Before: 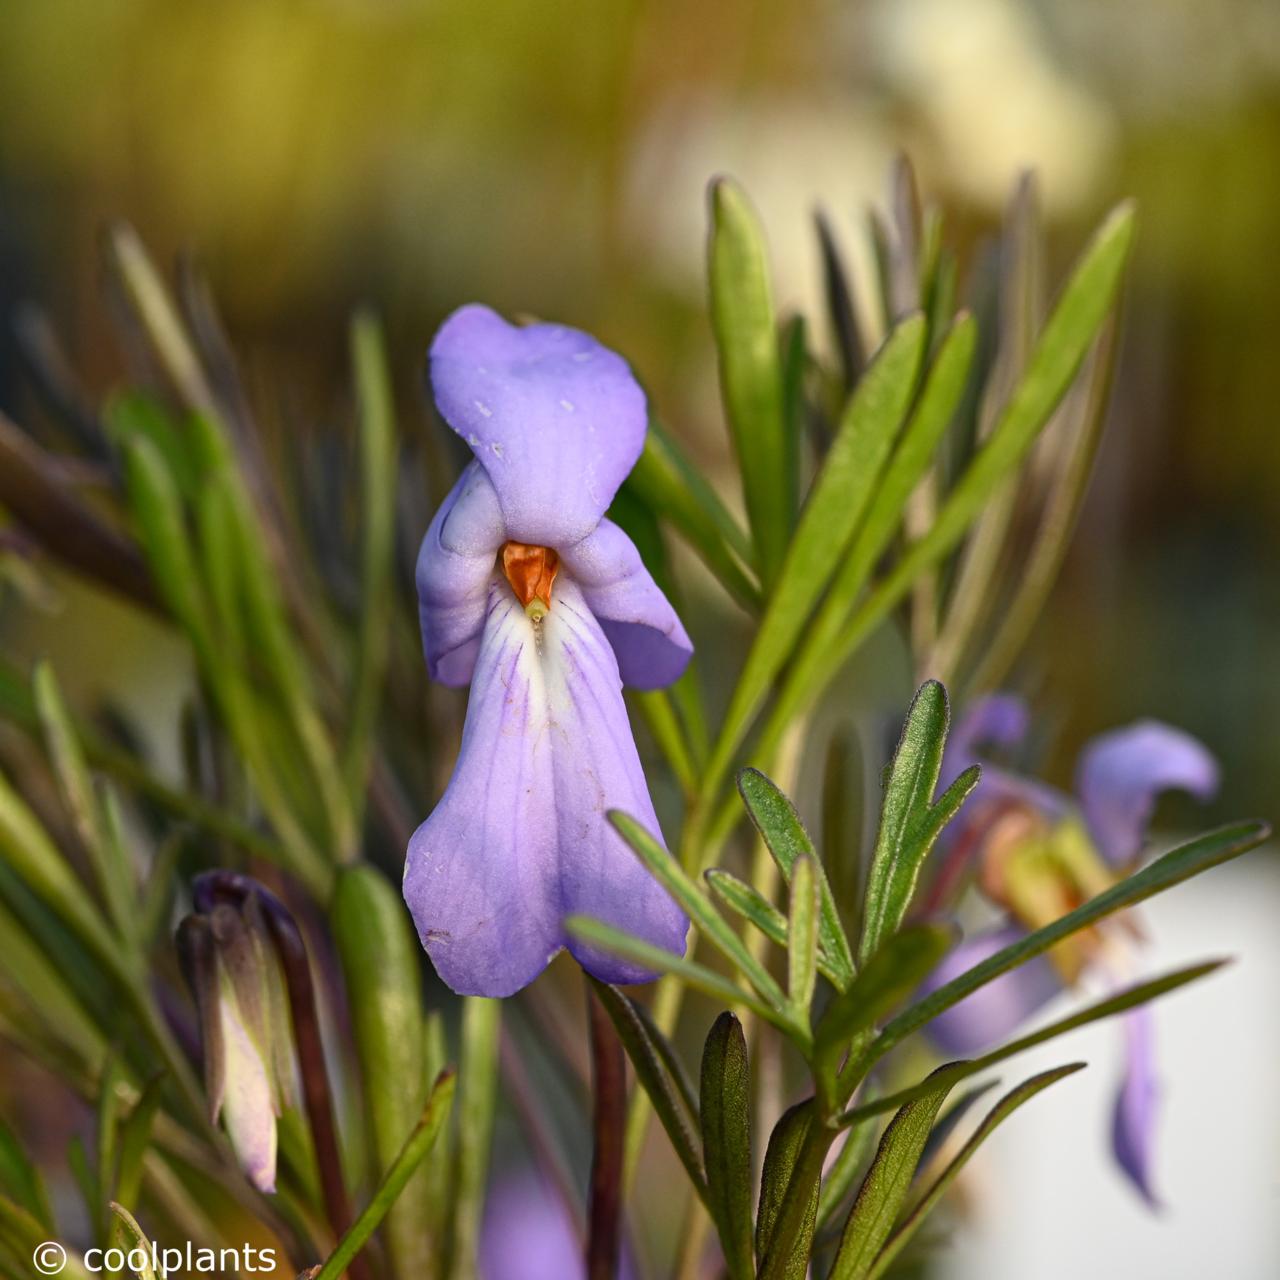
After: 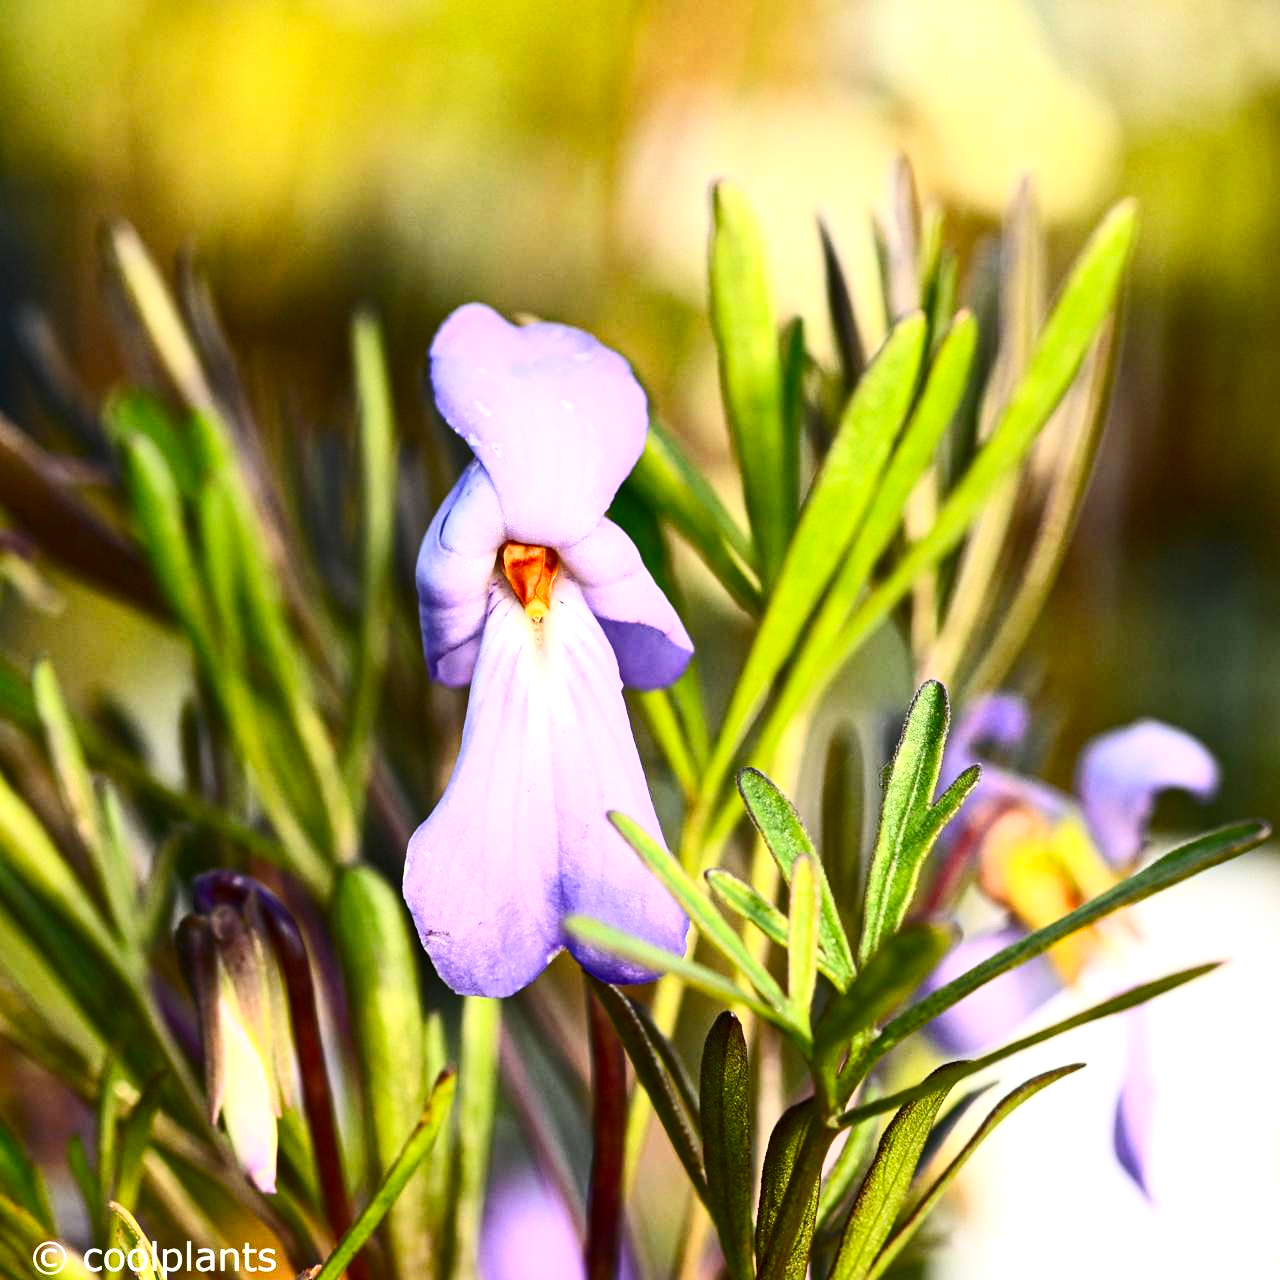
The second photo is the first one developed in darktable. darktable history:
exposure: black level correction 0.001, exposure 0.965 EV, compensate highlight preservation false
contrast brightness saturation: contrast 0.397, brightness 0.054, saturation 0.26
